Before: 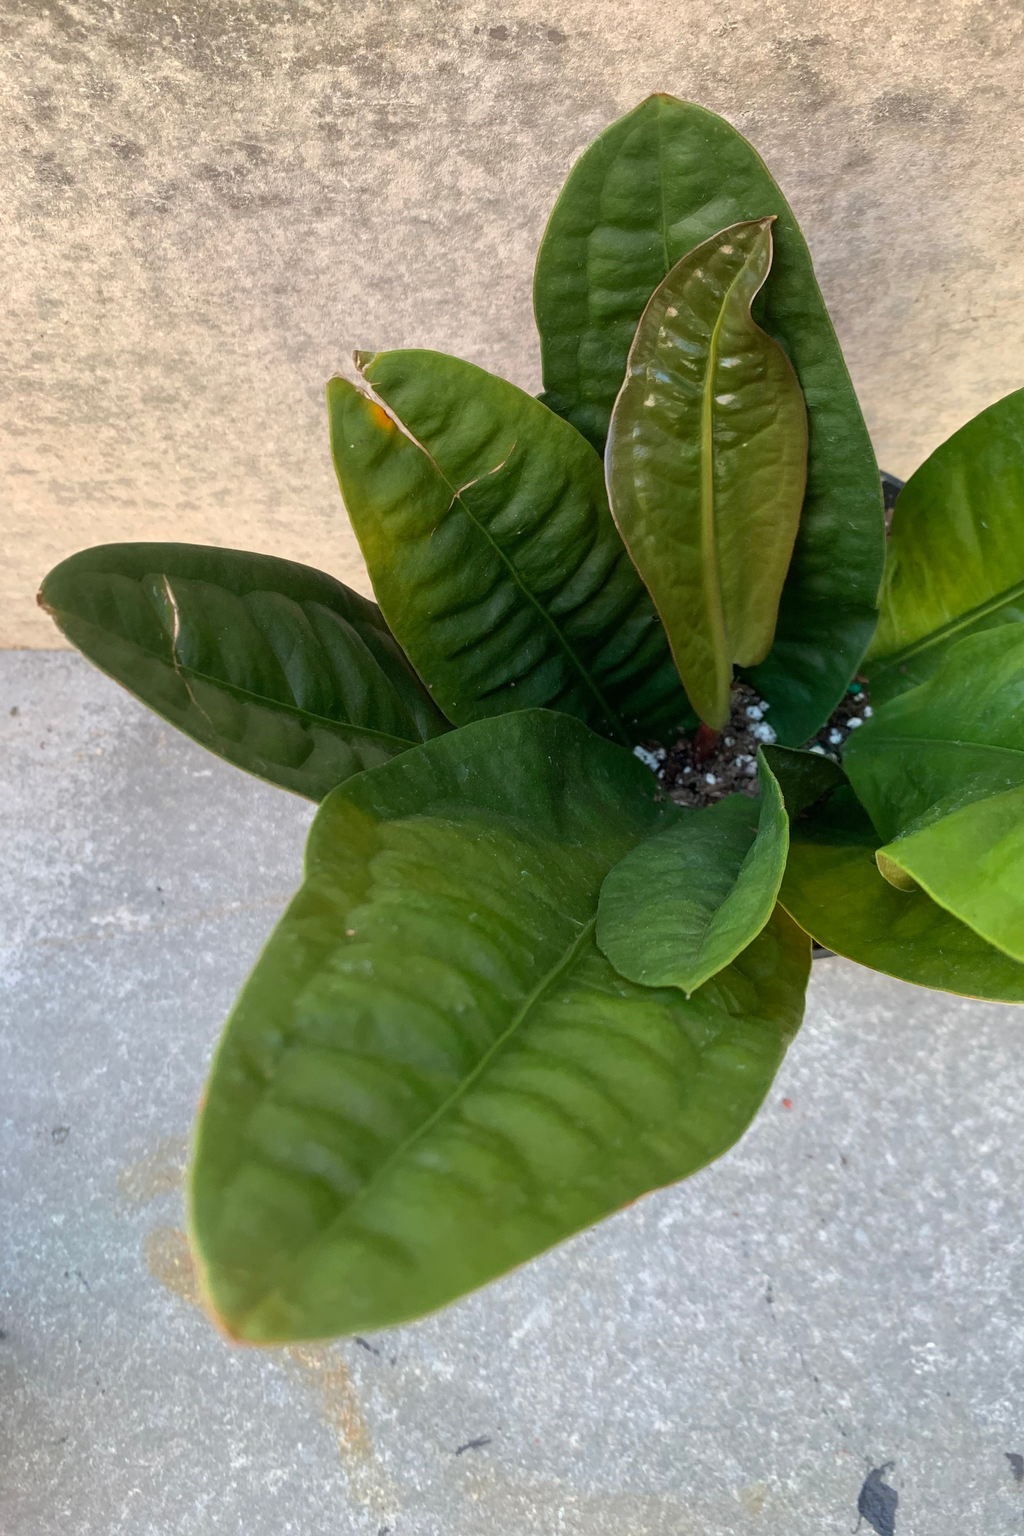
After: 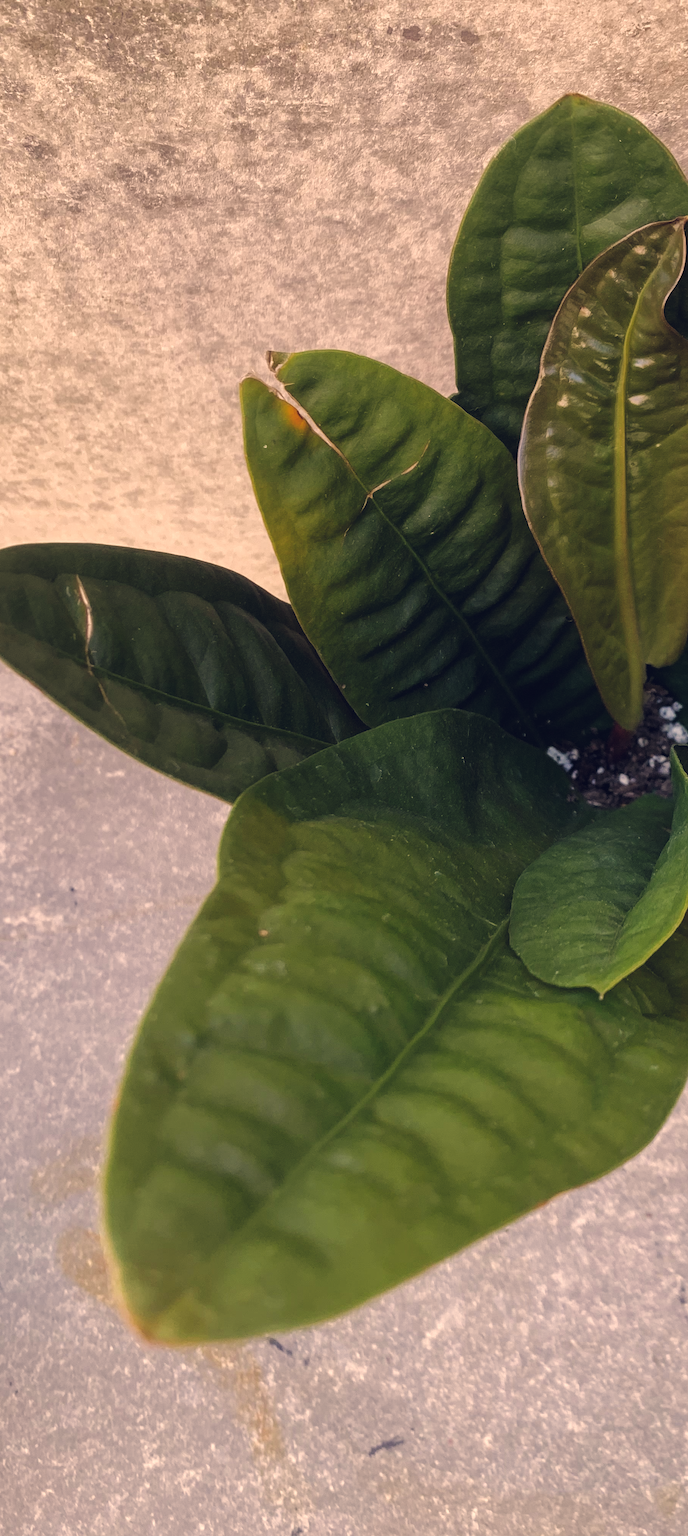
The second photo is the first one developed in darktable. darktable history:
tone curve: curves: ch0 [(0, 0.026) (0.184, 0.172) (0.391, 0.468) (0.446, 0.56) (0.605, 0.758) (0.831, 0.931) (0.992, 1)]; ch1 [(0, 0) (0.437, 0.447) (0.501, 0.502) (0.538, 0.539) (0.574, 0.589) (0.617, 0.64) (0.699, 0.749) (0.859, 0.919) (1, 1)]; ch2 [(0, 0) (0.33, 0.301) (0.421, 0.443) (0.447, 0.482) (0.499, 0.509) (0.538, 0.564) (0.585, 0.615) (0.664, 0.664) (1, 1)], preserve colors none
levels: black 8.52%, gray 50.88%
crop and rotate: left 8.556%, right 24.248%
base curve: curves: ch0 [(0, 0) (0.826, 0.587) (1, 1)]
color correction: highlights a* 19.59, highlights b* 26.79, shadows a* 3.37, shadows b* -17.13, saturation 0.718
